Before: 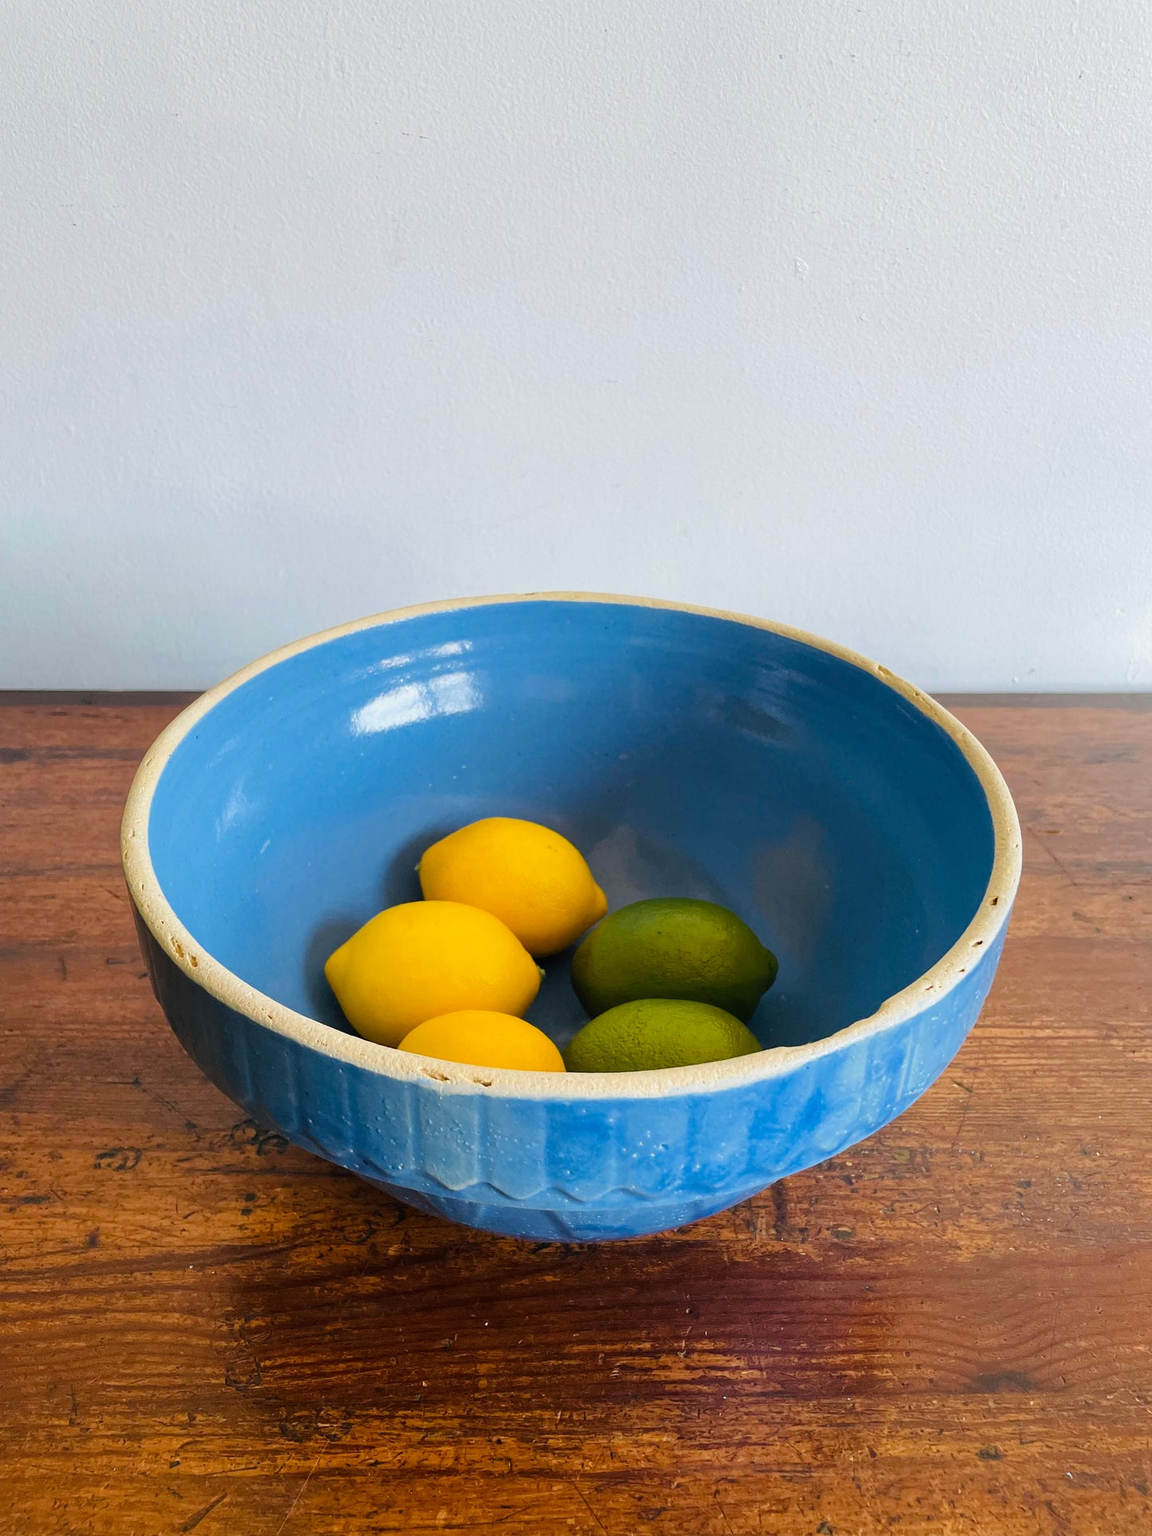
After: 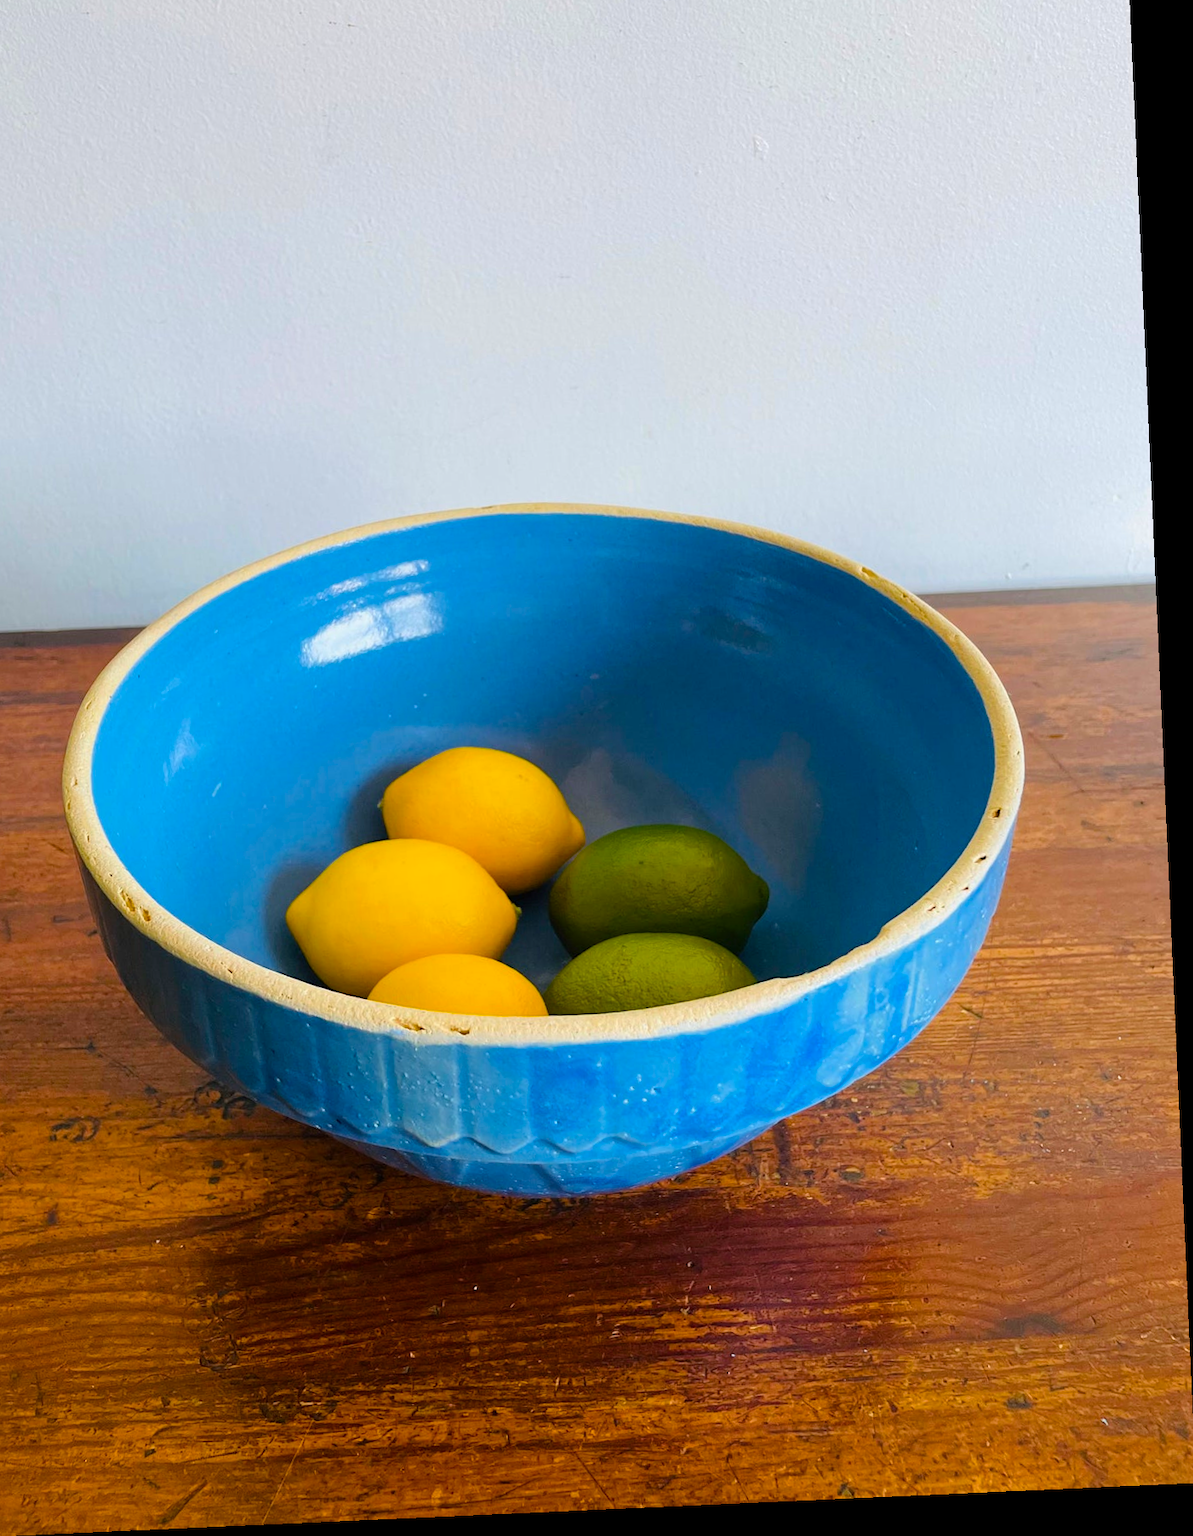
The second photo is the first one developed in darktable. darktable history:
color balance rgb: perceptual saturation grading › global saturation 25%, global vibrance 20%
rotate and perspective: rotation -2.56°, automatic cropping off
crop and rotate: left 8.262%, top 9.226%
